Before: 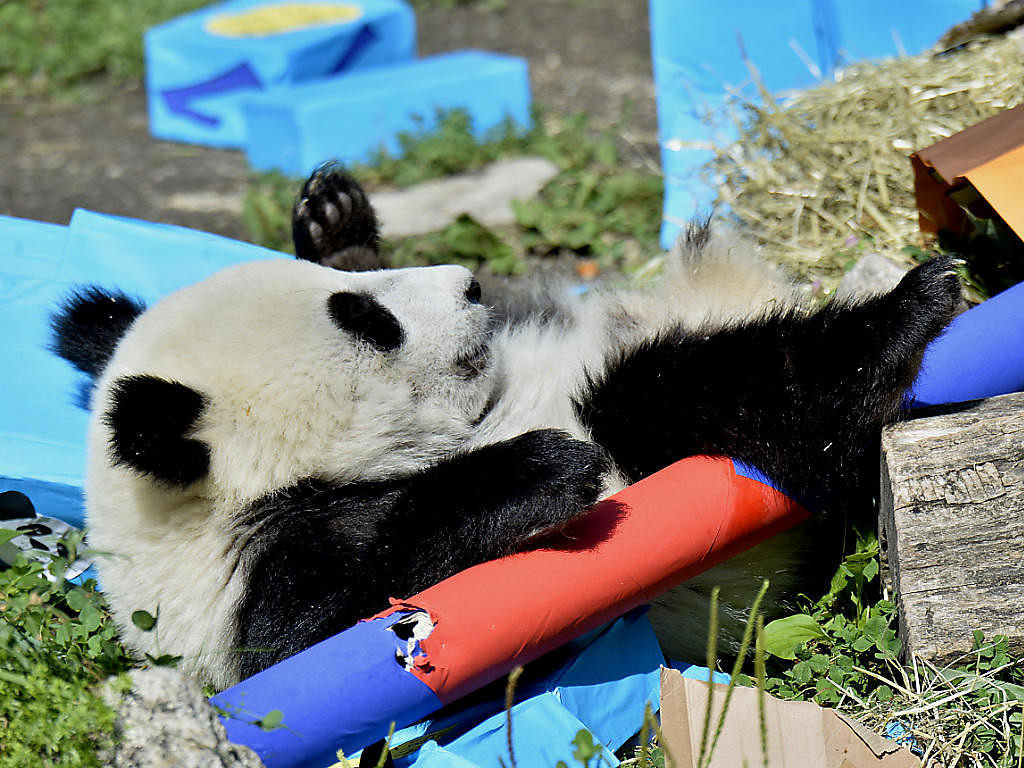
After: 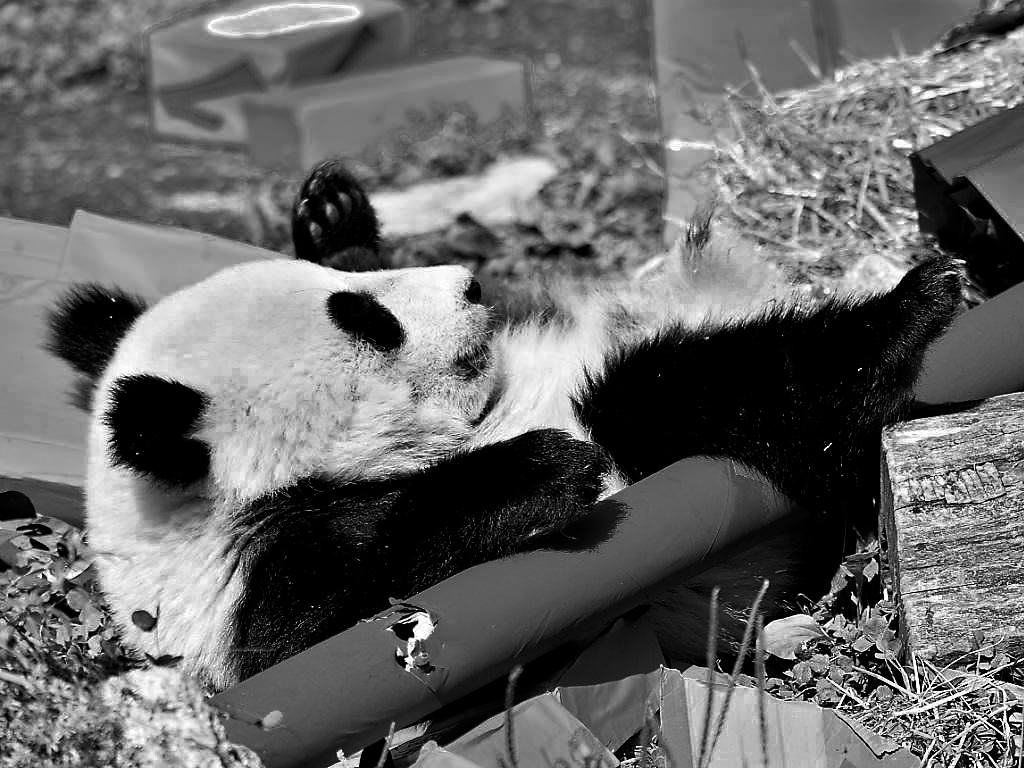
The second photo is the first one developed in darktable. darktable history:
tone equalizer: -8 EV -0.417 EV, -7 EV -0.389 EV, -6 EV -0.333 EV, -5 EV -0.222 EV, -3 EV 0.222 EV, -2 EV 0.333 EV, -1 EV 0.389 EV, +0 EV 0.417 EV, edges refinement/feathering 500, mask exposure compensation -1.57 EV, preserve details no
contrast brightness saturation: contrast 0.07, brightness -0.13, saturation 0.06
shadows and highlights: shadows 29.61, highlights -30.47, low approximation 0.01, soften with gaussian
color zones: curves: ch0 [(0.002, 0.429) (0.121, 0.212) (0.198, 0.113) (0.276, 0.344) (0.331, 0.541) (0.41, 0.56) (0.482, 0.289) (0.619, 0.227) (0.721, 0.18) (0.821, 0.435) (0.928, 0.555) (1, 0.587)]; ch1 [(0, 0) (0.143, 0) (0.286, 0) (0.429, 0) (0.571, 0) (0.714, 0) (0.857, 0)]
